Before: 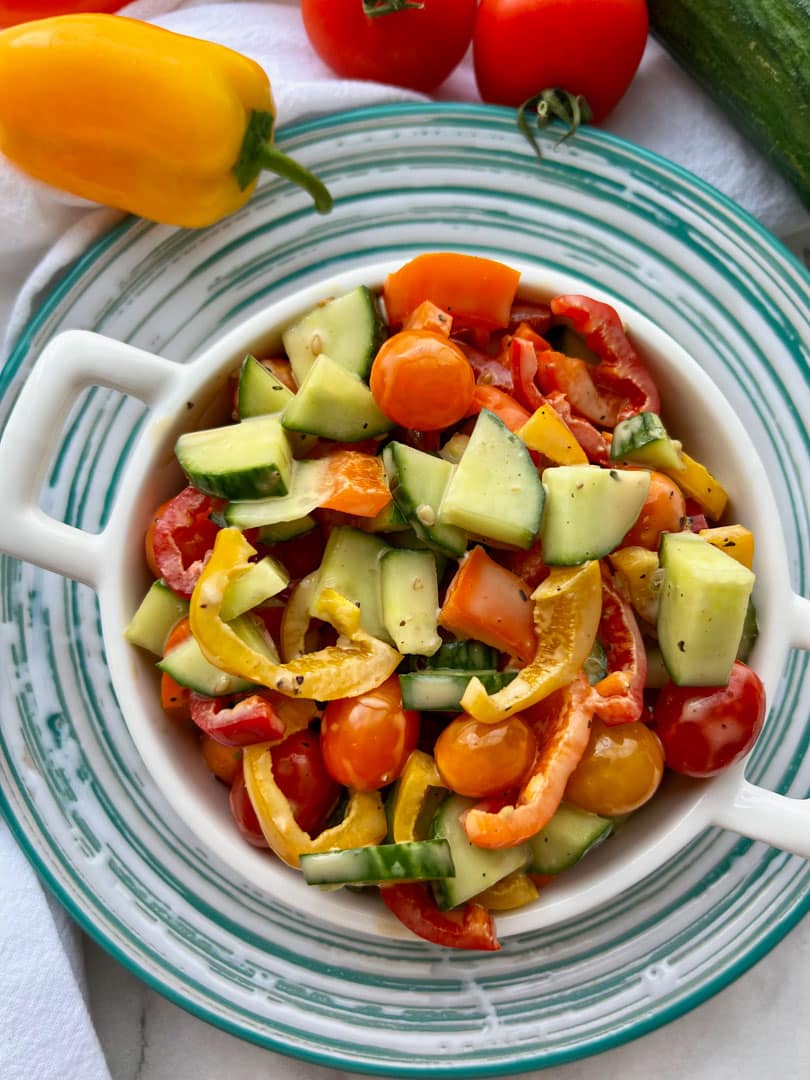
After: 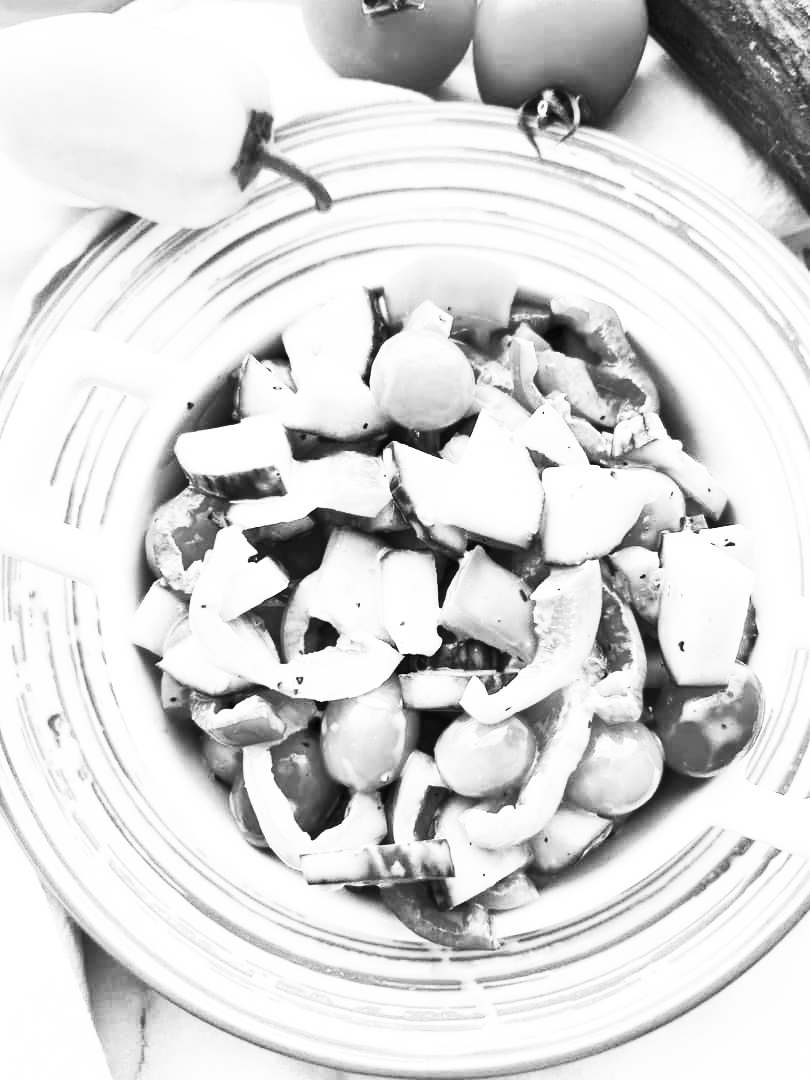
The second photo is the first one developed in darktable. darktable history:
tone equalizer: on, module defaults
contrast brightness saturation: contrast 0.53, brightness 0.47, saturation -1
white balance: emerald 1
base curve: curves: ch0 [(0, 0) (0.026, 0.03) (0.109, 0.232) (0.351, 0.748) (0.669, 0.968) (1, 1)], preserve colors none
